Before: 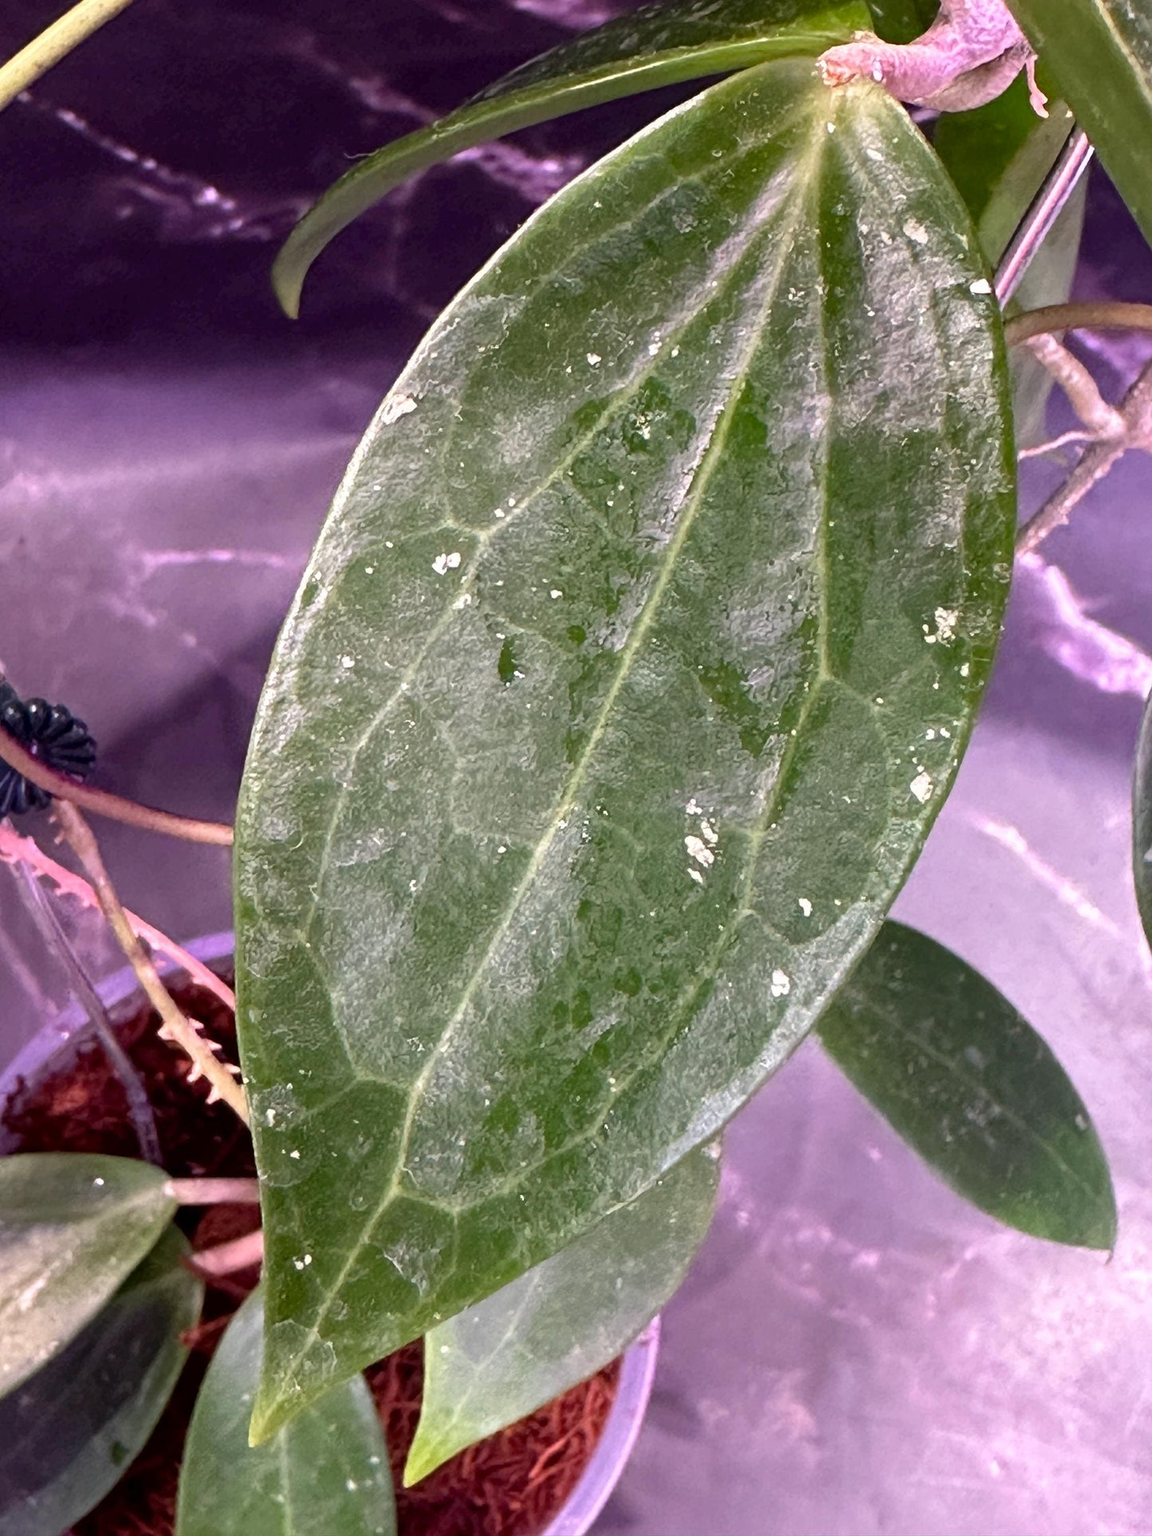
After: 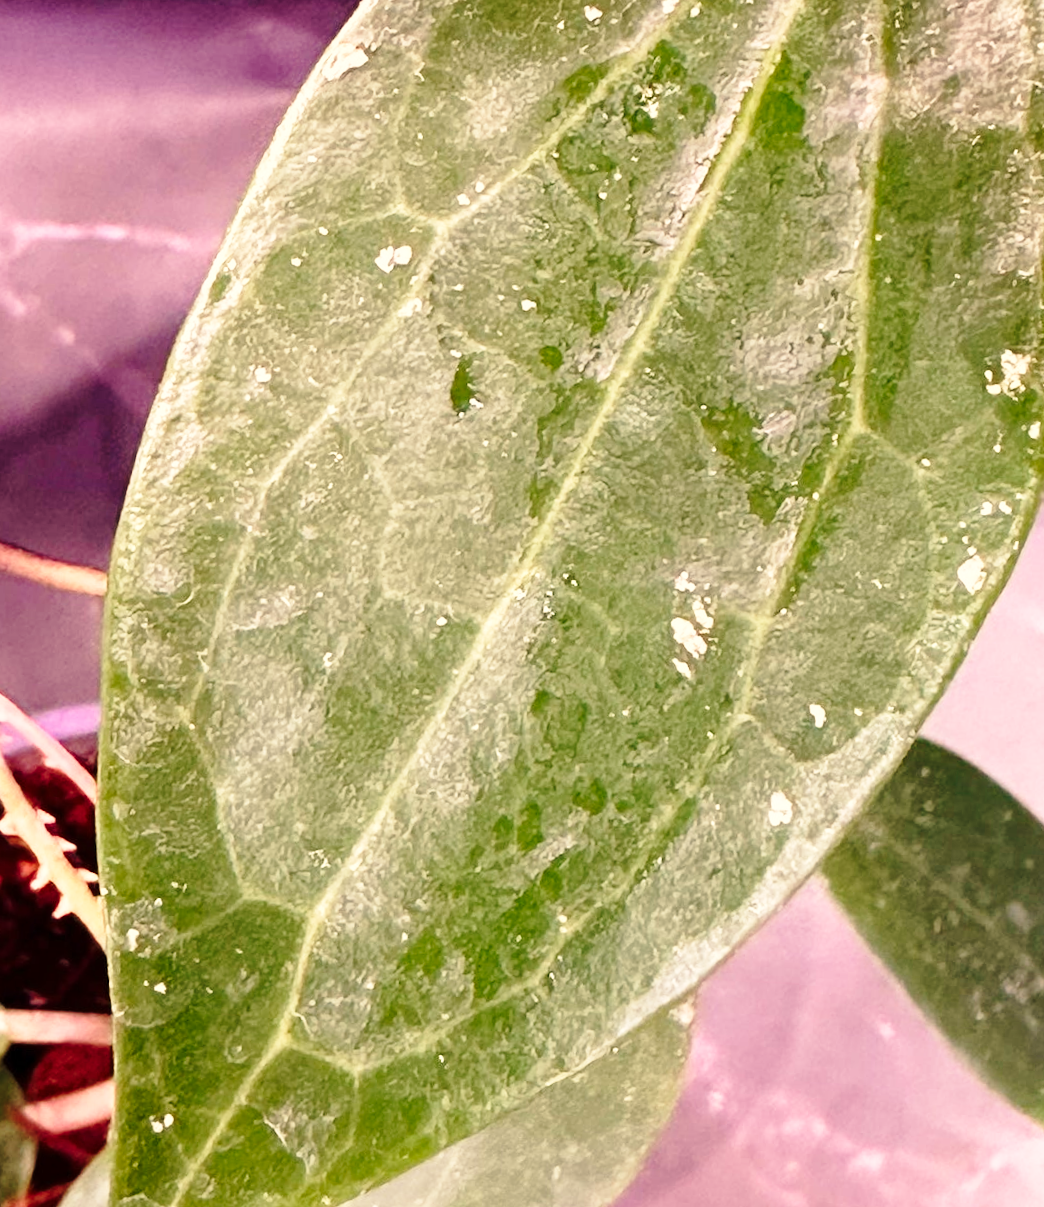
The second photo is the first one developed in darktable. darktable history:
crop and rotate: angle -3.37°, left 9.79%, top 20.73%, right 12.42%, bottom 11.82%
base curve: curves: ch0 [(0, 0) (0.028, 0.03) (0.121, 0.232) (0.46, 0.748) (0.859, 0.968) (1, 1)], preserve colors none
white balance: red 1.123, blue 0.83
